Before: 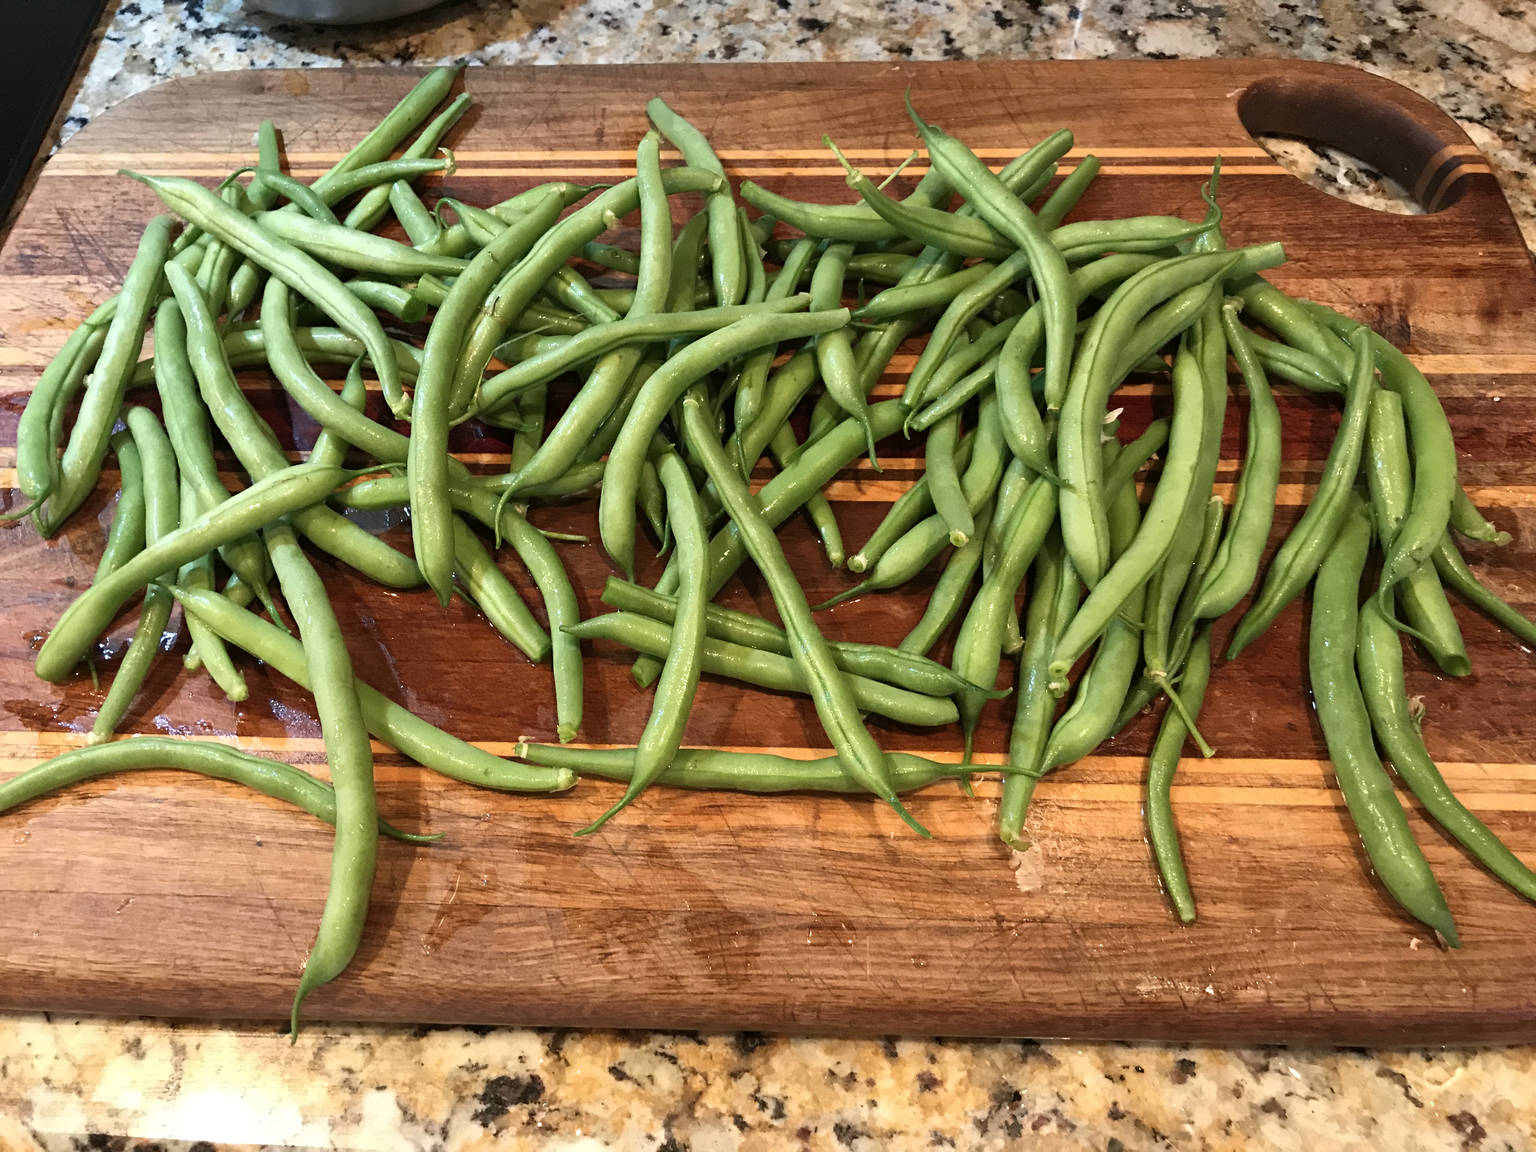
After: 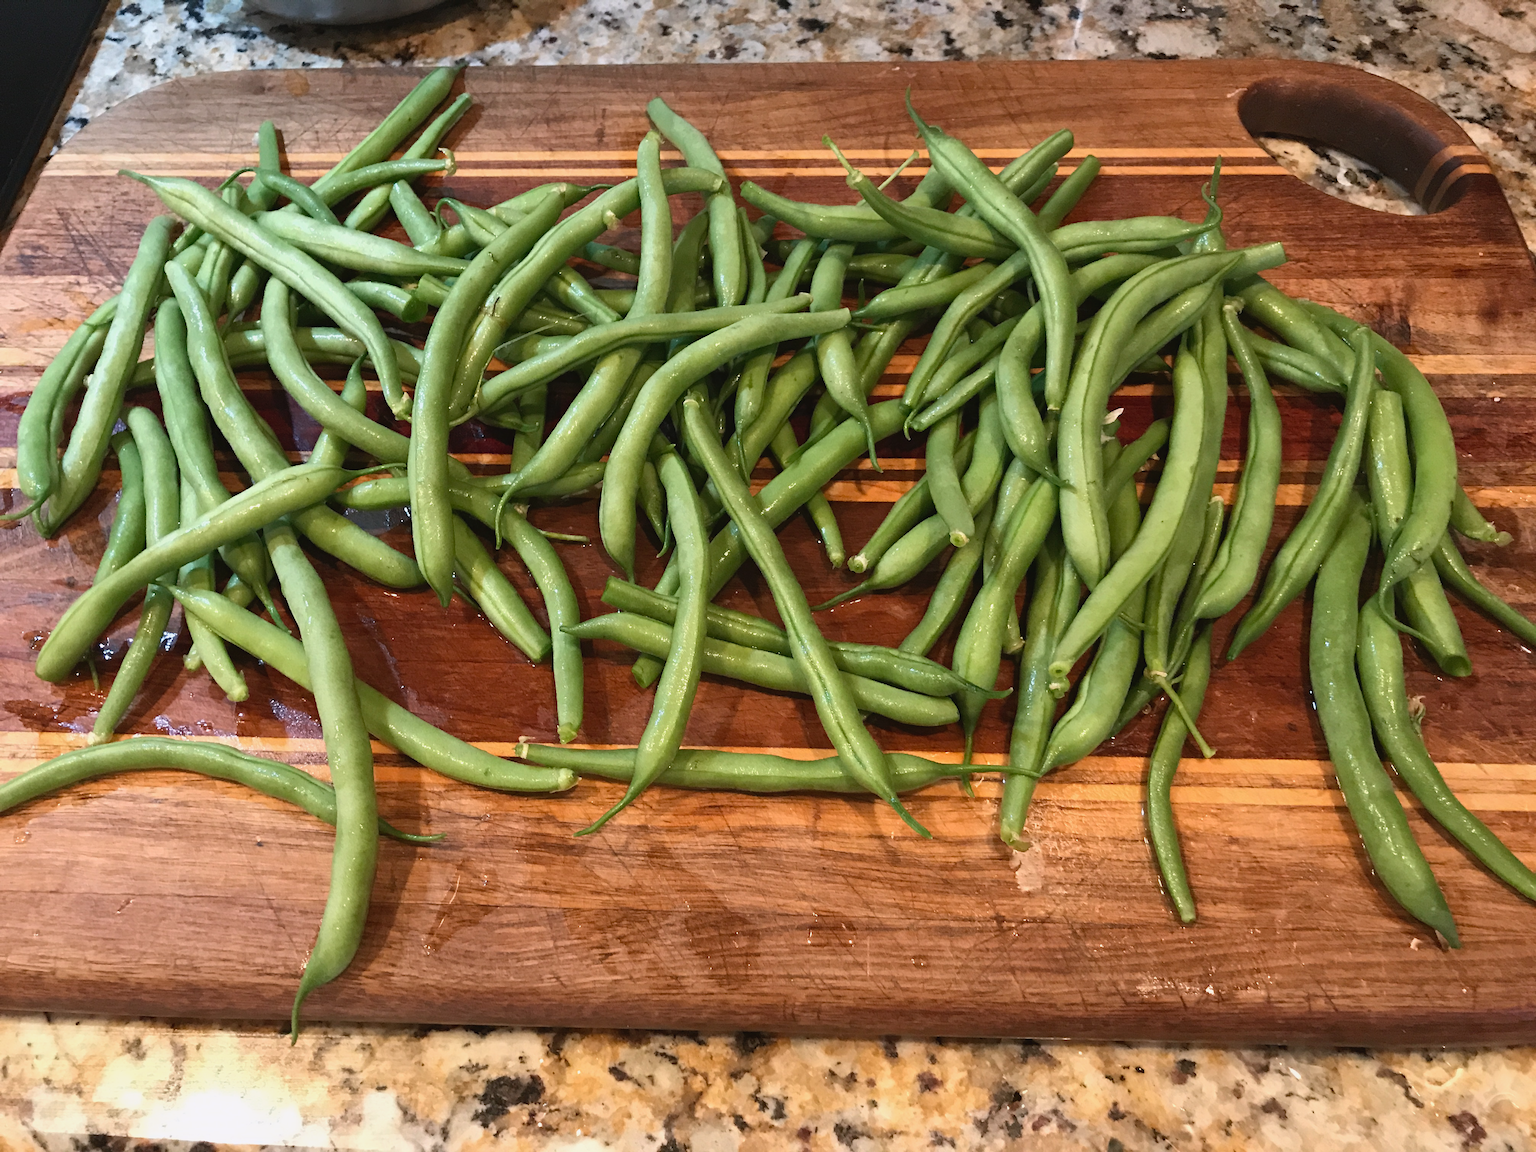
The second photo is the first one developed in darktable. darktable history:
contrast brightness saturation: contrast -0.08, brightness -0.04, saturation -0.11
white balance: red 1.009, blue 1.027
